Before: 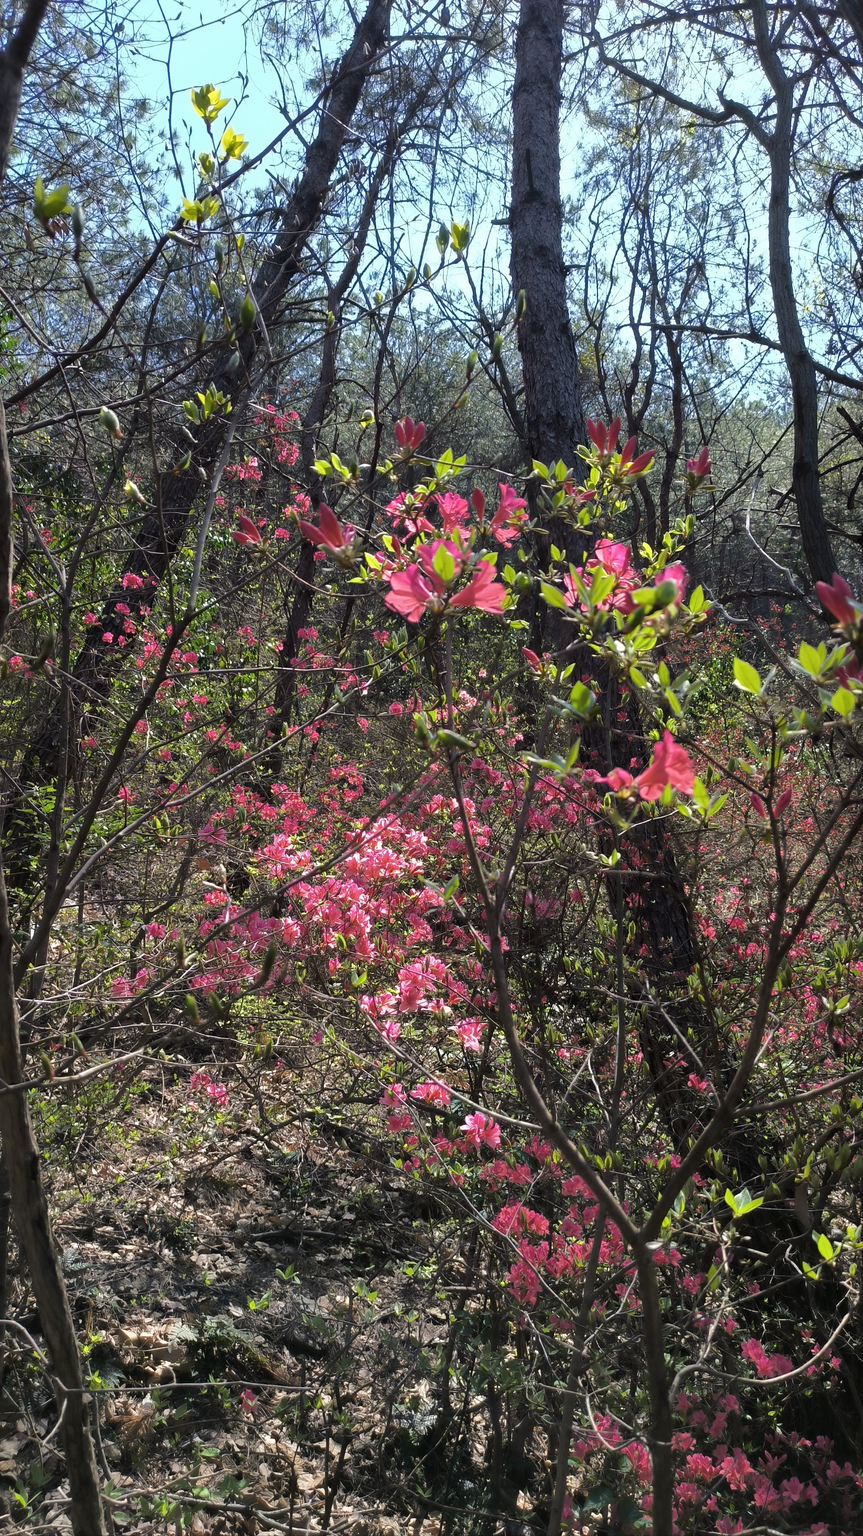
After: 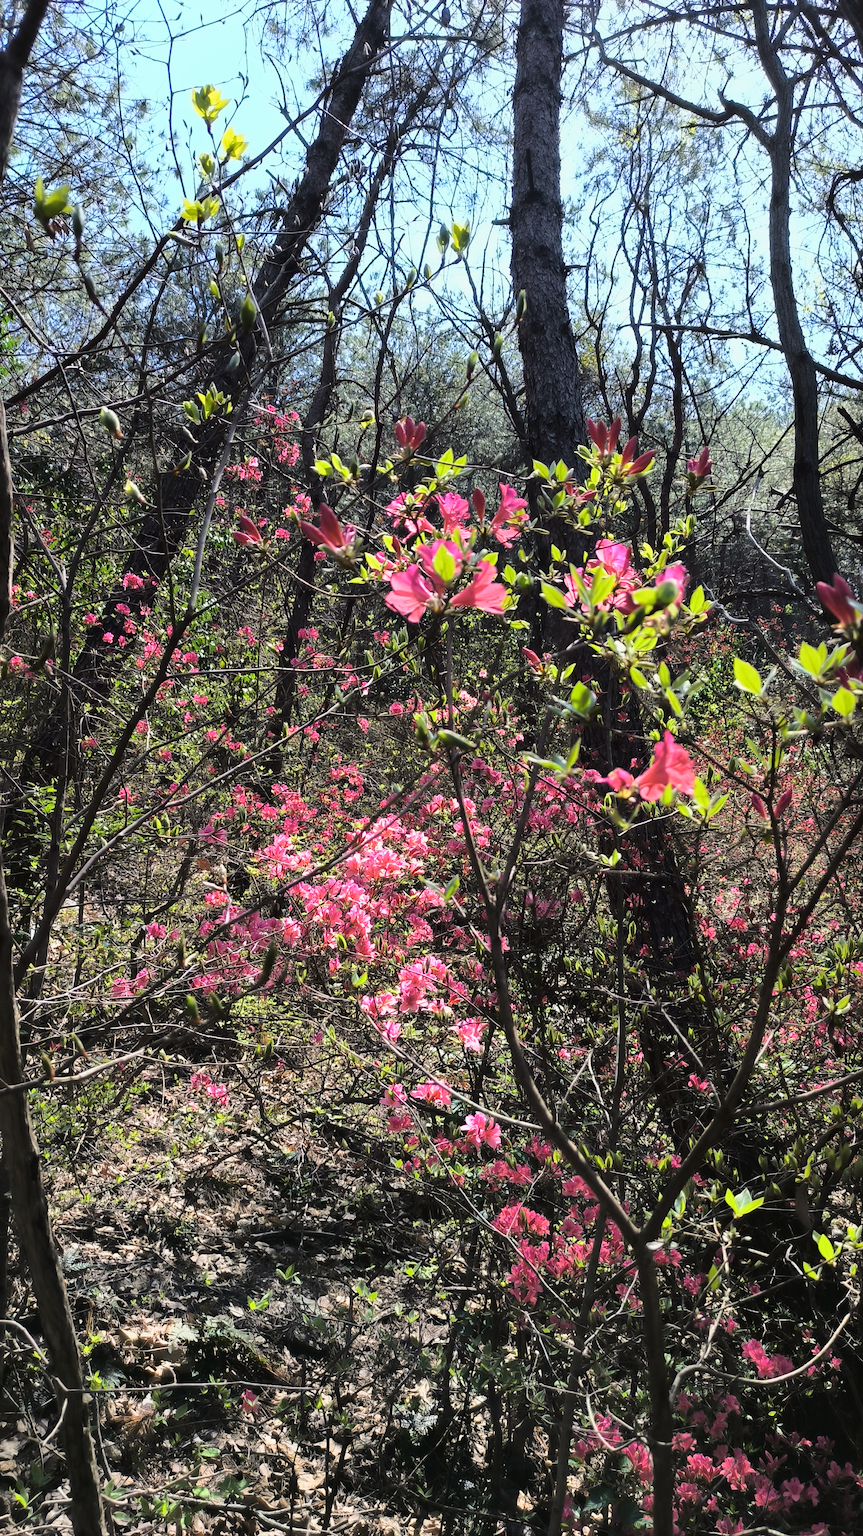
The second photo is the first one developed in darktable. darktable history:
tone curve: curves: ch0 [(0.003, 0.023) (0.071, 0.052) (0.236, 0.197) (0.466, 0.557) (0.625, 0.761) (0.783, 0.9) (0.994, 0.968)]; ch1 [(0, 0) (0.262, 0.227) (0.417, 0.386) (0.469, 0.467) (0.502, 0.498) (0.528, 0.53) (0.573, 0.579) (0.605, 0.621) (0.644, 0.671) (0.686, 0.728) (0.994, 0.987)]; ch2 [(0, 0) (0.262, 0.188) (0.385, 0.353) (0.427, 0.424) (0.495, 0.493) (0.515, 0.54) (0.547, 0.561) (0.589, 0.613) (0.644, 0.748) (1, 1)], color space Lab, linked channels, preserve colors none
